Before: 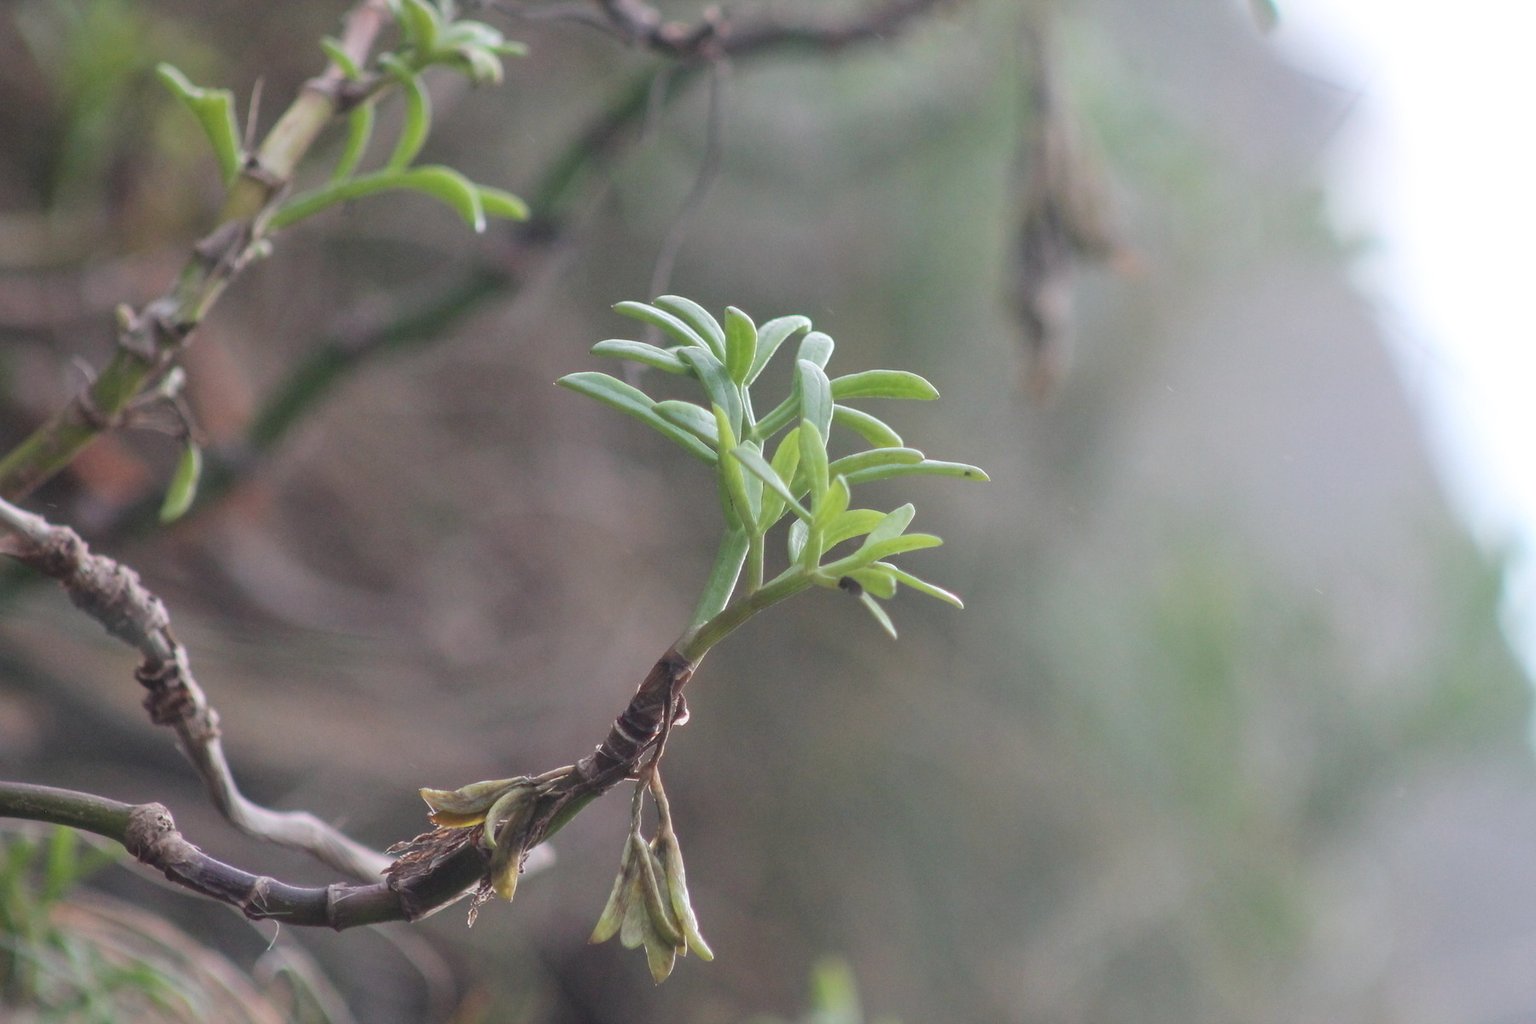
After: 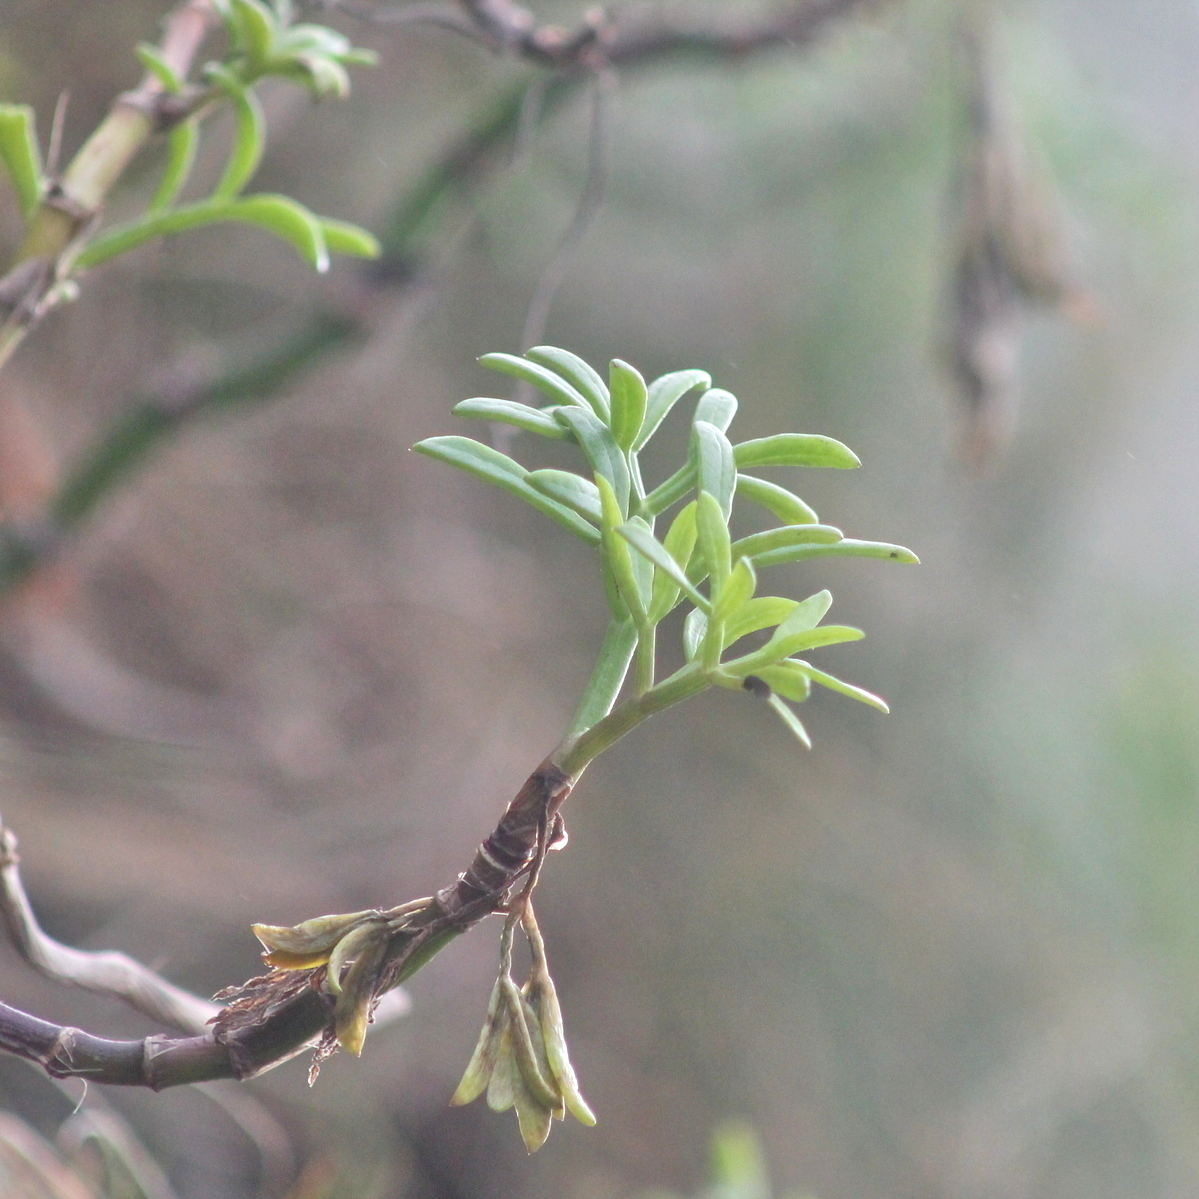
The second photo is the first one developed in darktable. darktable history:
tone equalizer: -8 EV 1 EV, -7 EV 1.02 EV, -6 EV 1.01 EV, -5 EV 1.01 EV, -4 EV 1.03 EV, -3 EV 0.751 EV, -2 EV 0.472 EV, -1 EV 0.251 EV, luminance estimator HSV value / RGB max
crop and rotate: left 13.358%, right 19.992%
